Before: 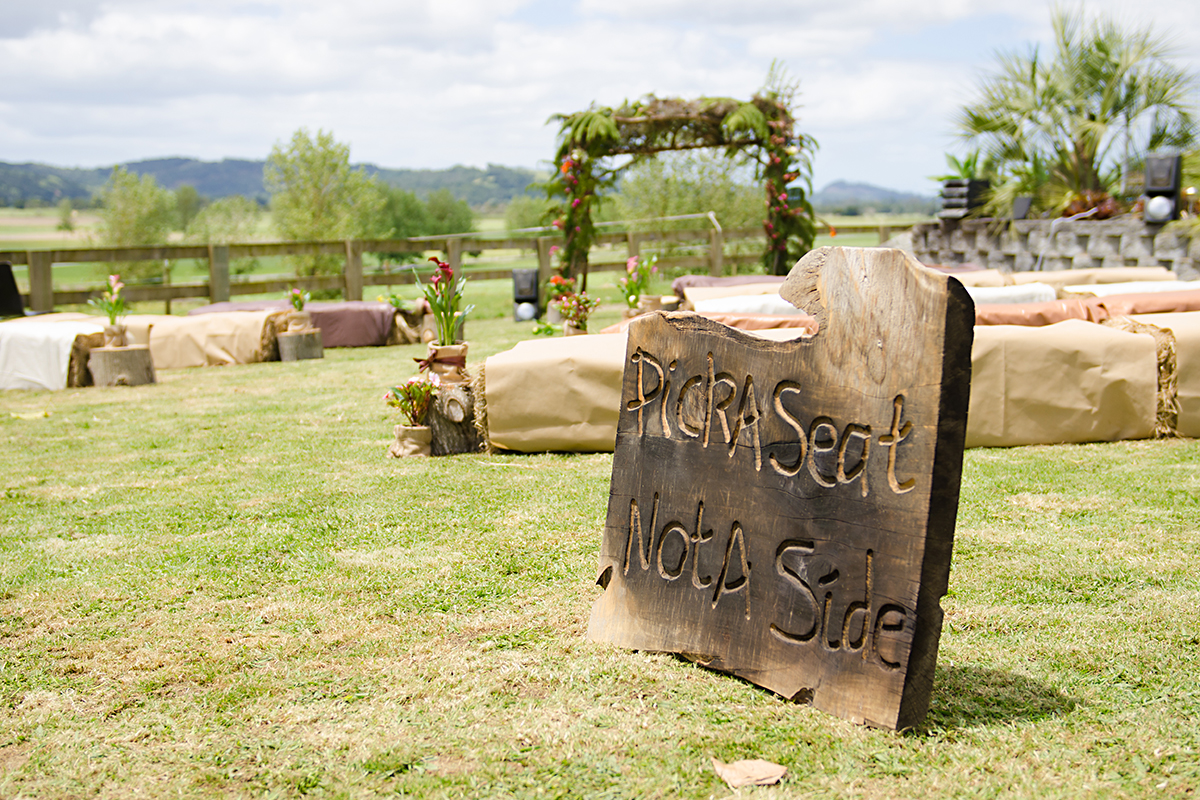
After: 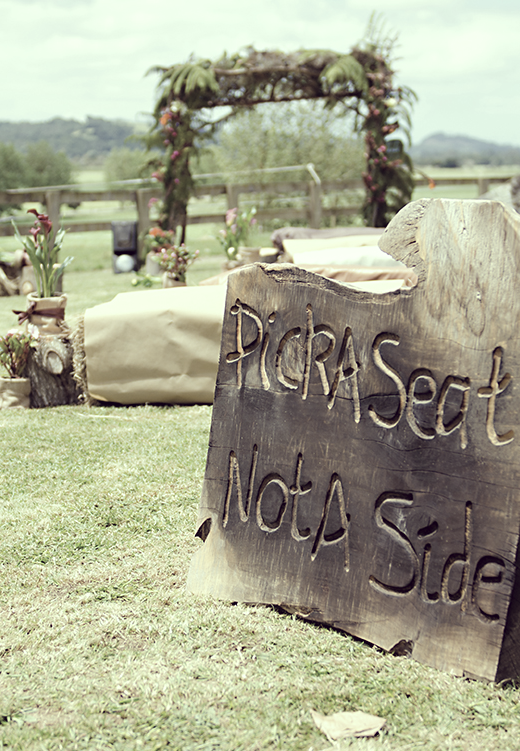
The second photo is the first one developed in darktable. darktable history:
color correction: highlights a* -20.17, highlights b* 20.27, shadows a* 20.03, shadows b* -20.46, saturation 0.43
crop: left 33.452%, top 6.025%, right 23.155%
exposure: exposure 0.127 EV, compensate highlight preservation false
